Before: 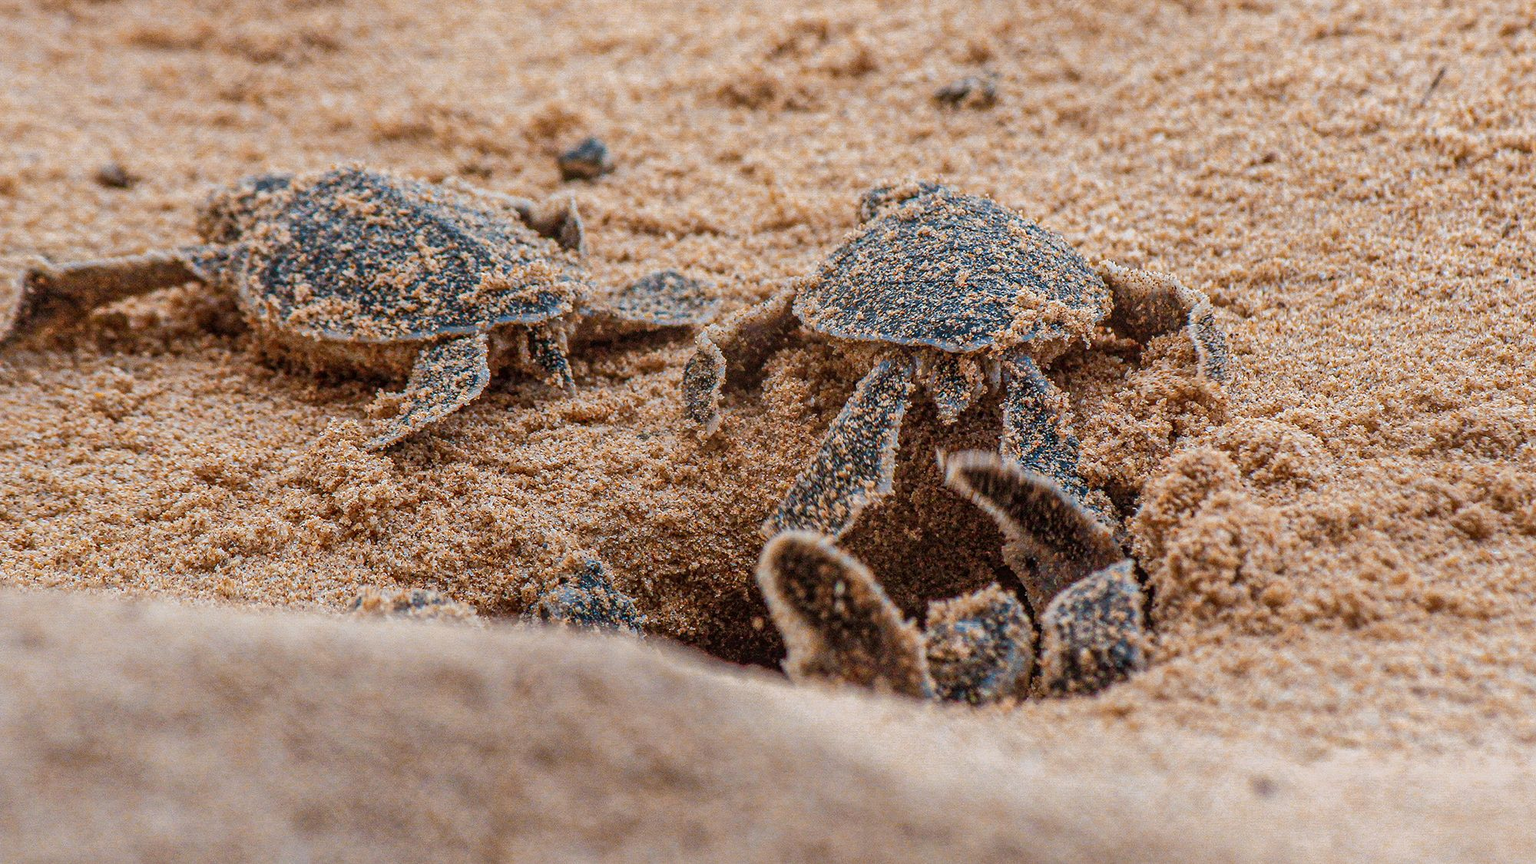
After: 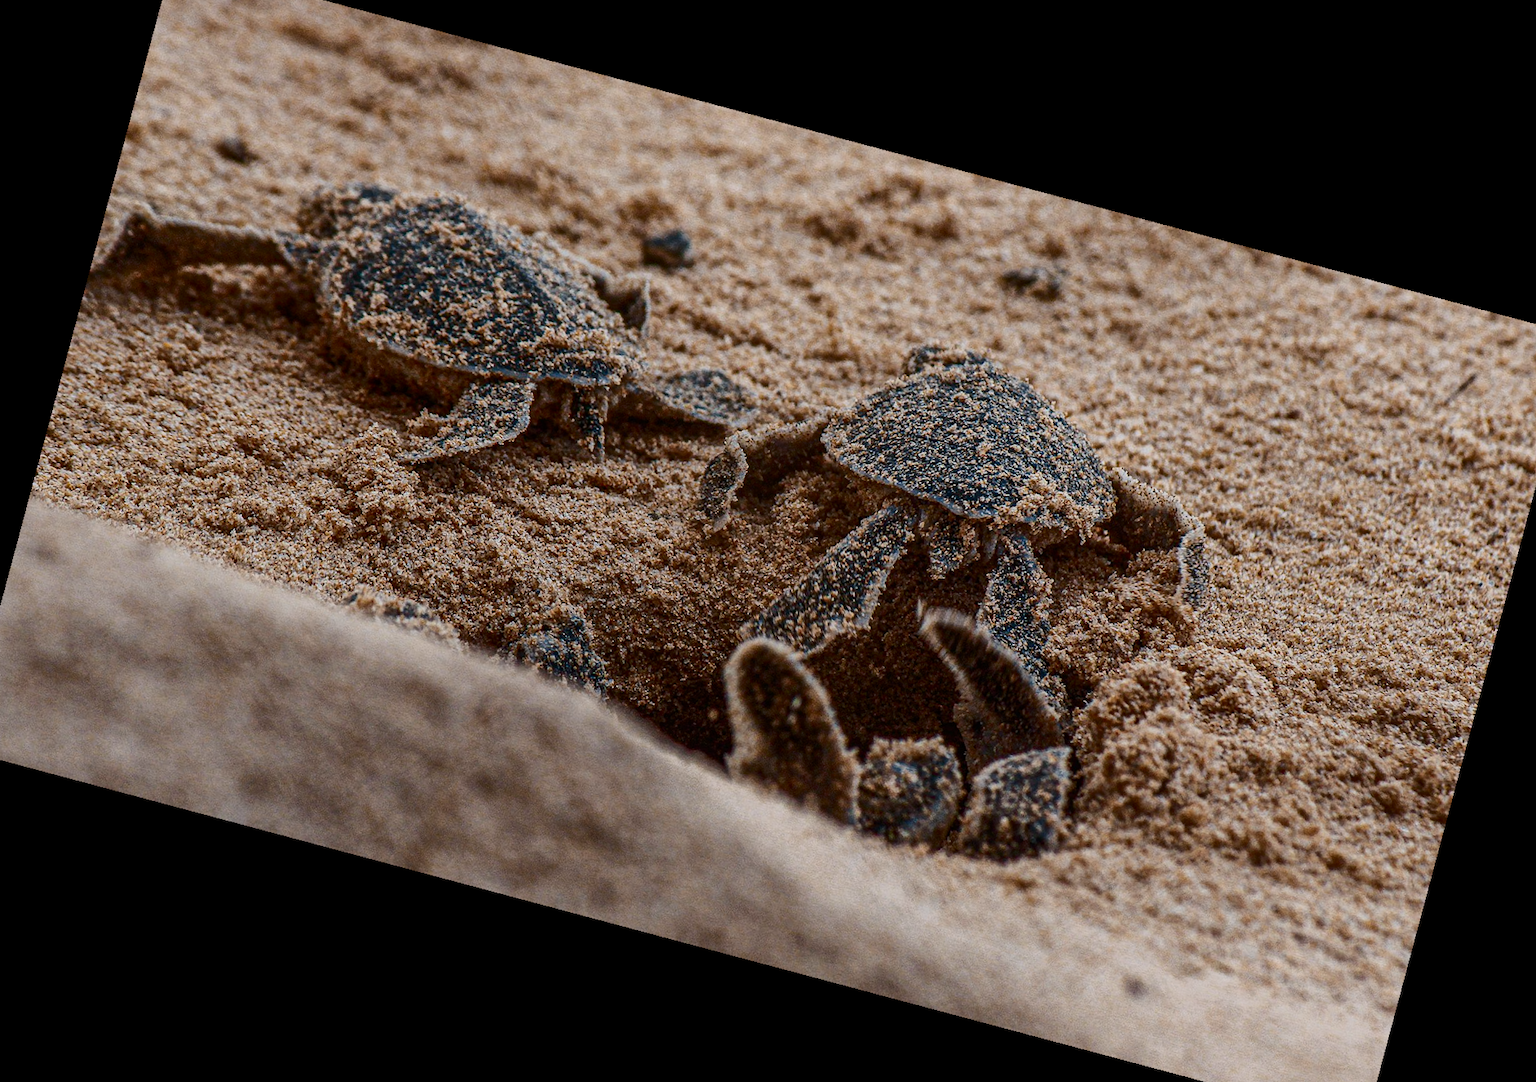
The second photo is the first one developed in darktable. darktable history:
contrast brightness saturation: contrast 0.39, brightness 0.1
exposure: exposure -1 EV, compensate highlight preservation false
rotate and perspective: rotation 13.27°, automatic cropping off
crop and rotate: angle -1.69°
